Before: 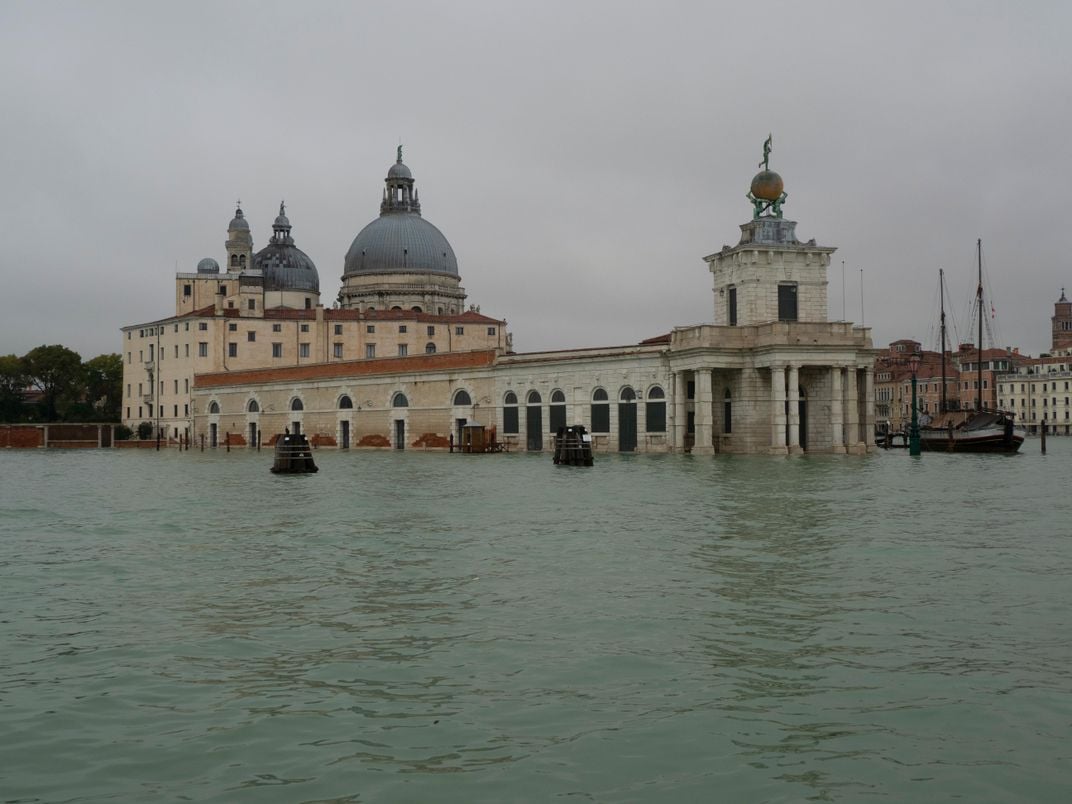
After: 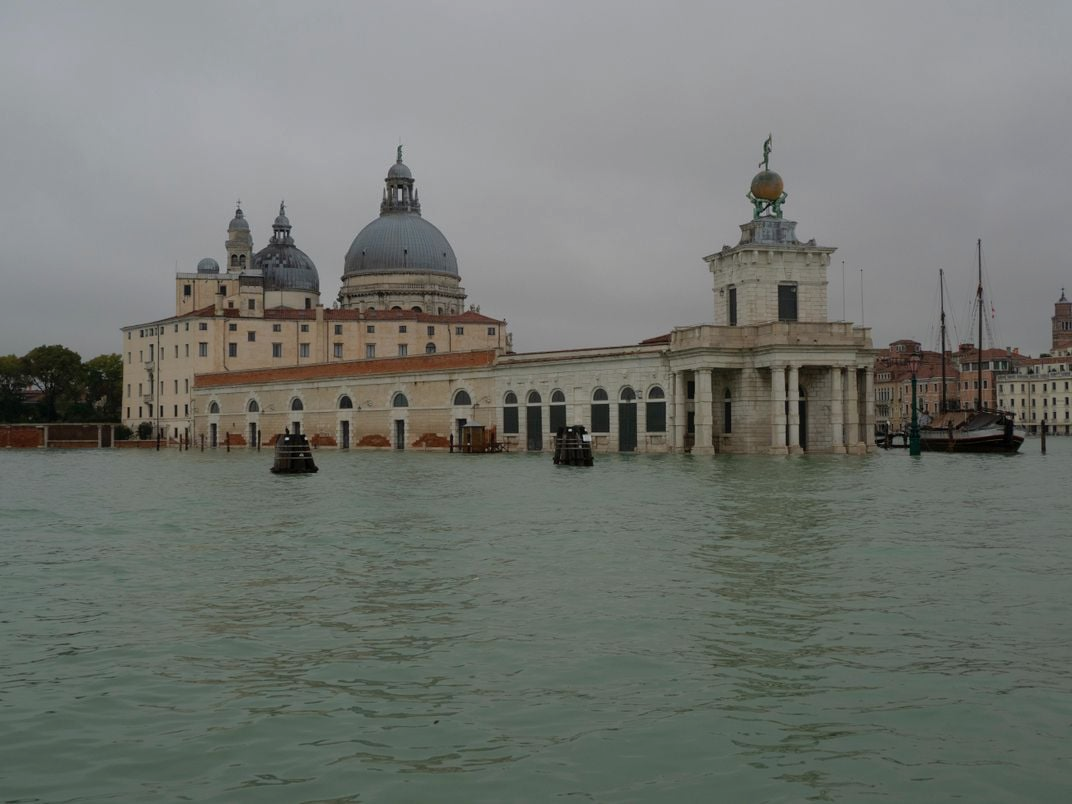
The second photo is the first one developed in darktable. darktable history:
tone equalizer: -8 EV 0 EV, -7 EV 0.002 EV, -6 EV -0.002 EV, -5 EV -0.013 EV, -4 EV -0.075 EV, -3 EV -0.203 EV, -2 EV -0.289 EV, -1 EV 0.108 EV, +0 EV 0.284 EV, edges refinement/feathering 500, mask exposure compensation -1.57 EV, preserve details no
exposure: exposure -0.065 EV, compensate highlight preservation false
